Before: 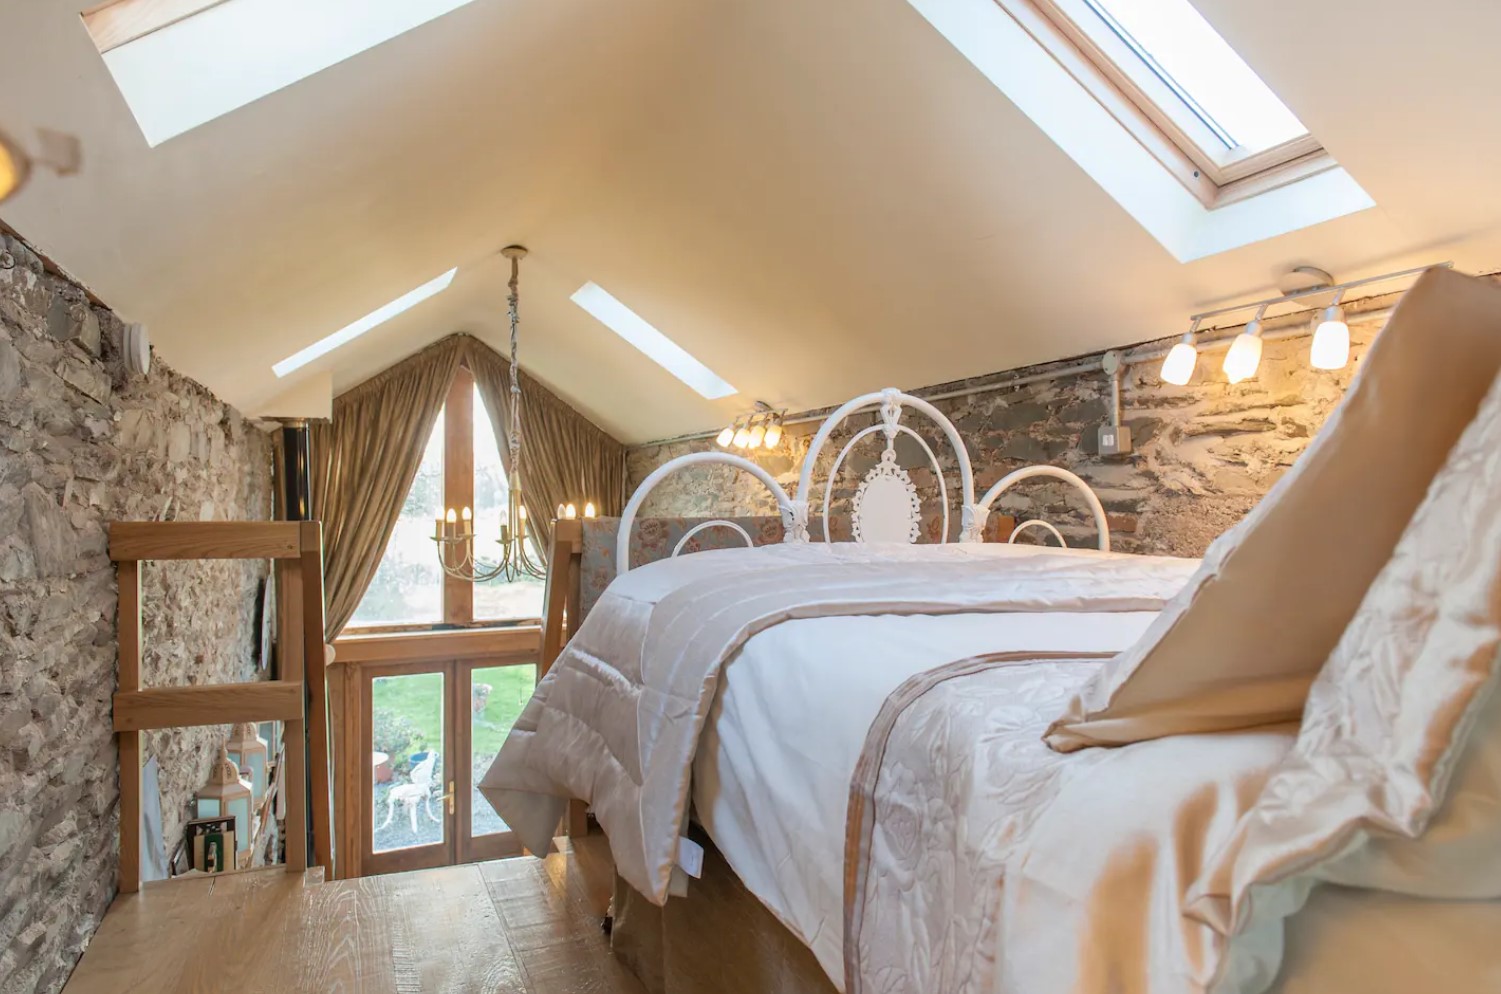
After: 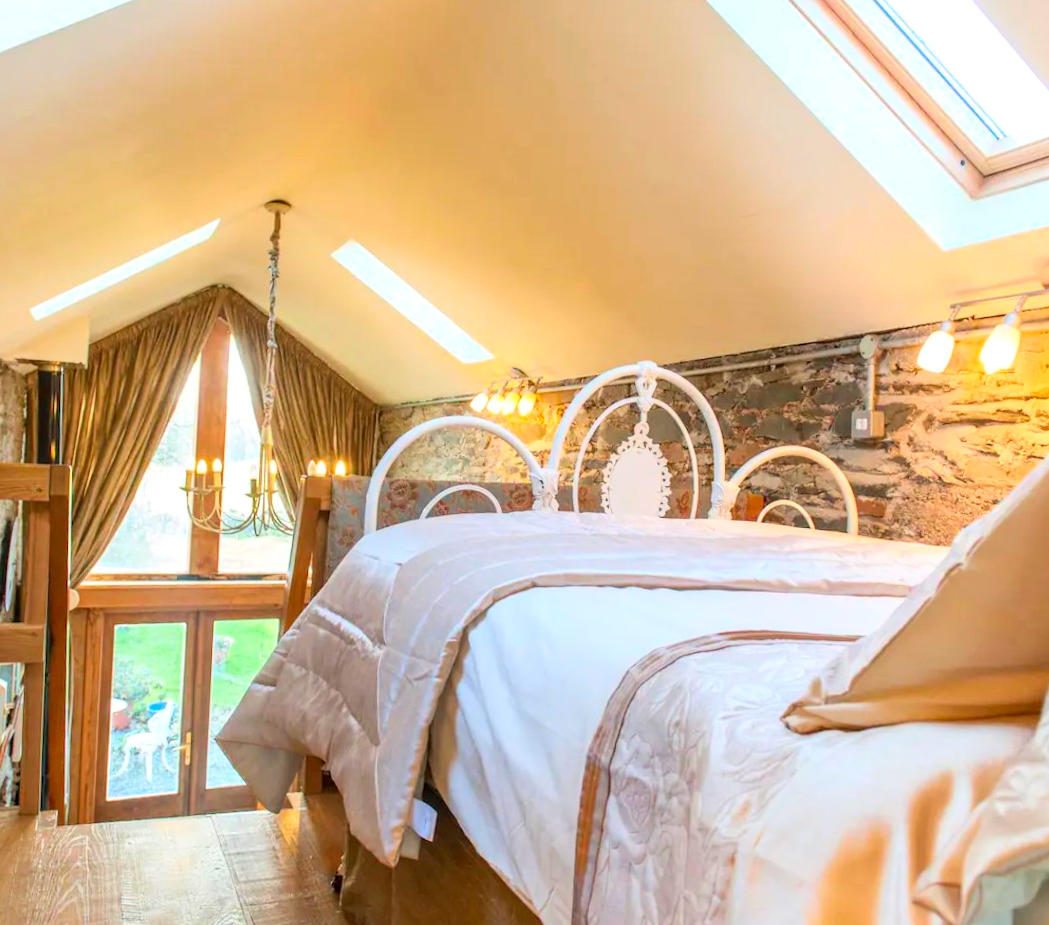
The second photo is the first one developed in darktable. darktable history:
contrast brightness saturation: contrast 0.2, brightness 0.2, saturation 0.792
local contrast: on, module defaults
crop and rotate: angle -2.85°, left 14.132%, top 0.028%, right 10.788%, bottom 0.015%
